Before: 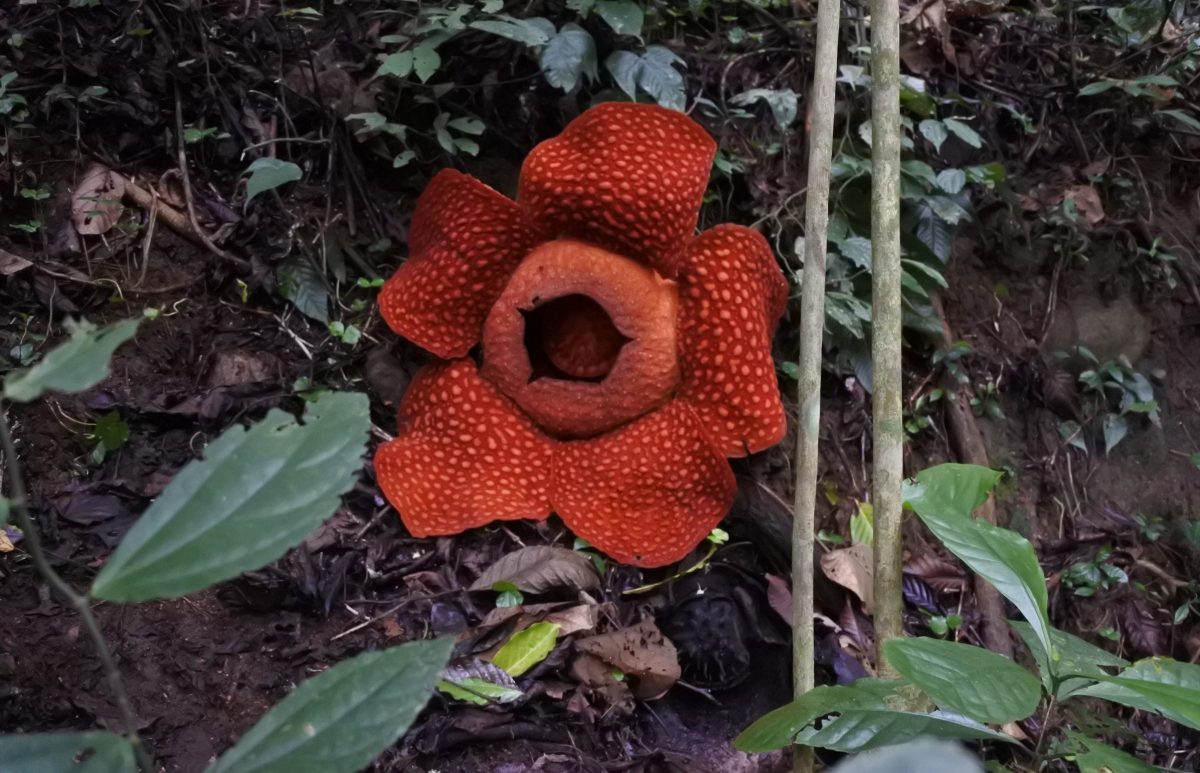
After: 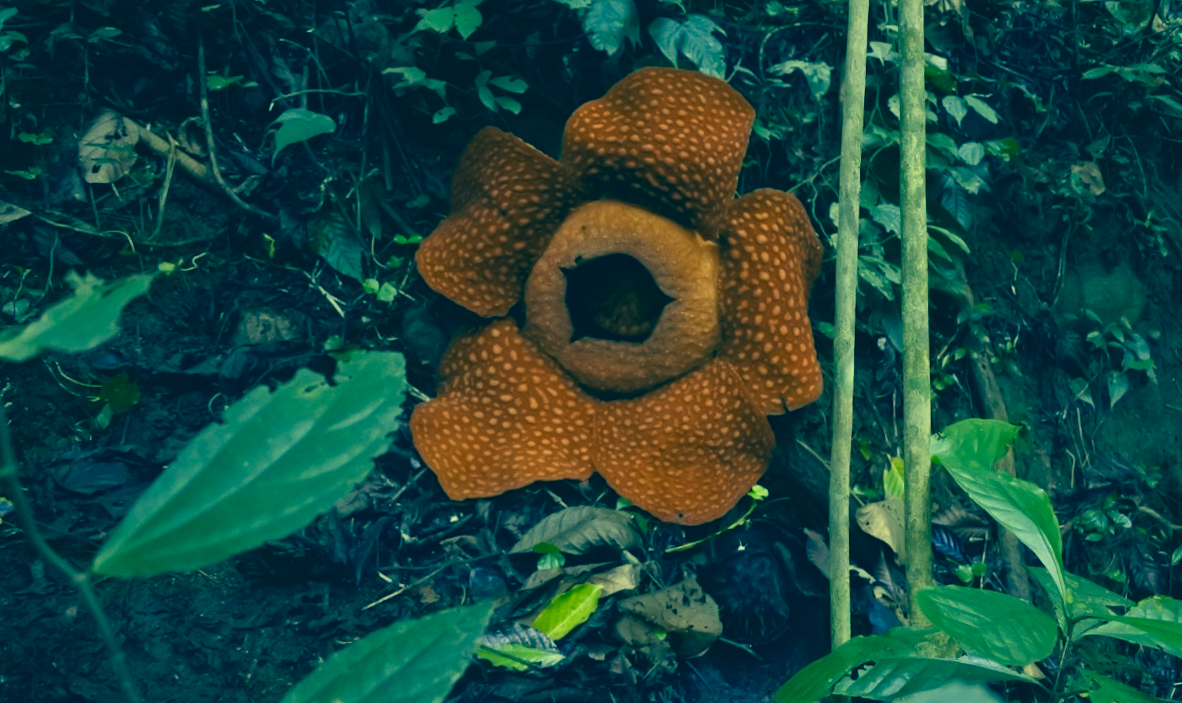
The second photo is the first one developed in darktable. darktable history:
color correction: highlights a* -15.58, highlights b* 40, shadows a* -40, shadows b* -26.18
rotate and perspective: rotation -0.013°, lens shift (vertical) -0.027, lens shift (horizontal) 0.178, crop left 0.016, crop right 0.989, crop top 0.082, crop bottom 0.918
